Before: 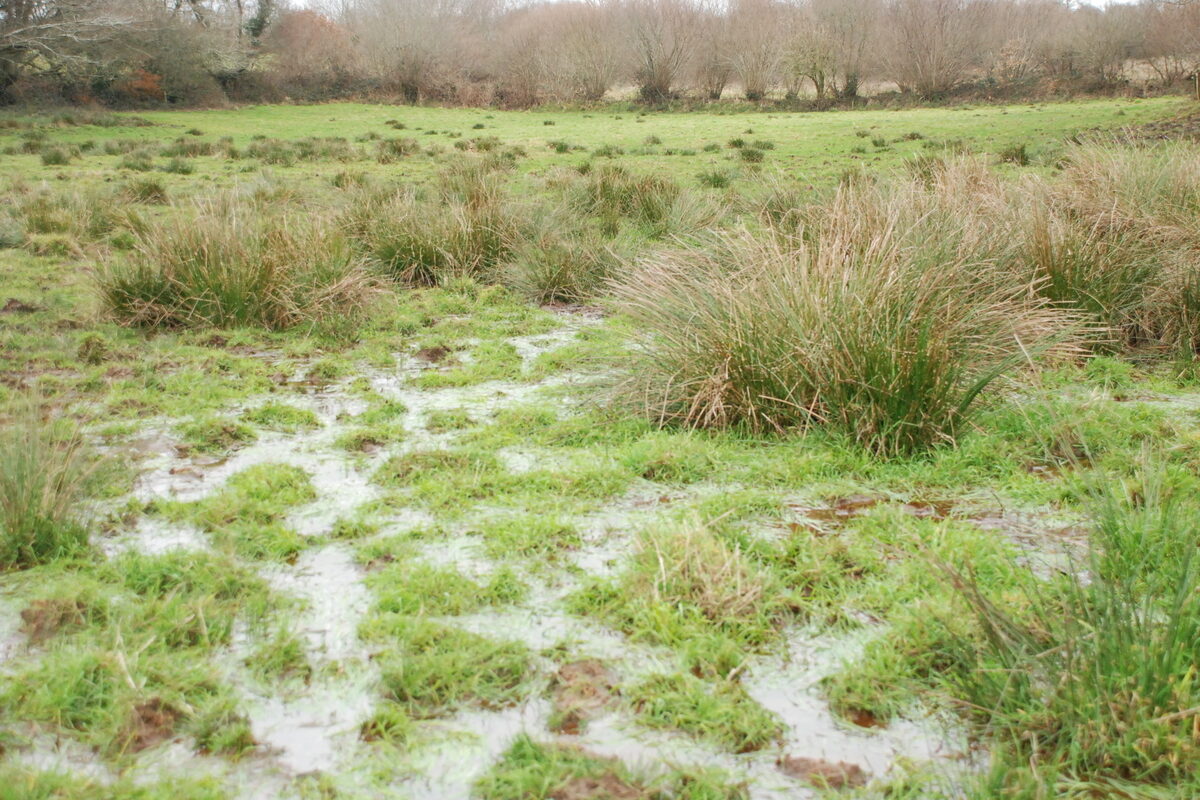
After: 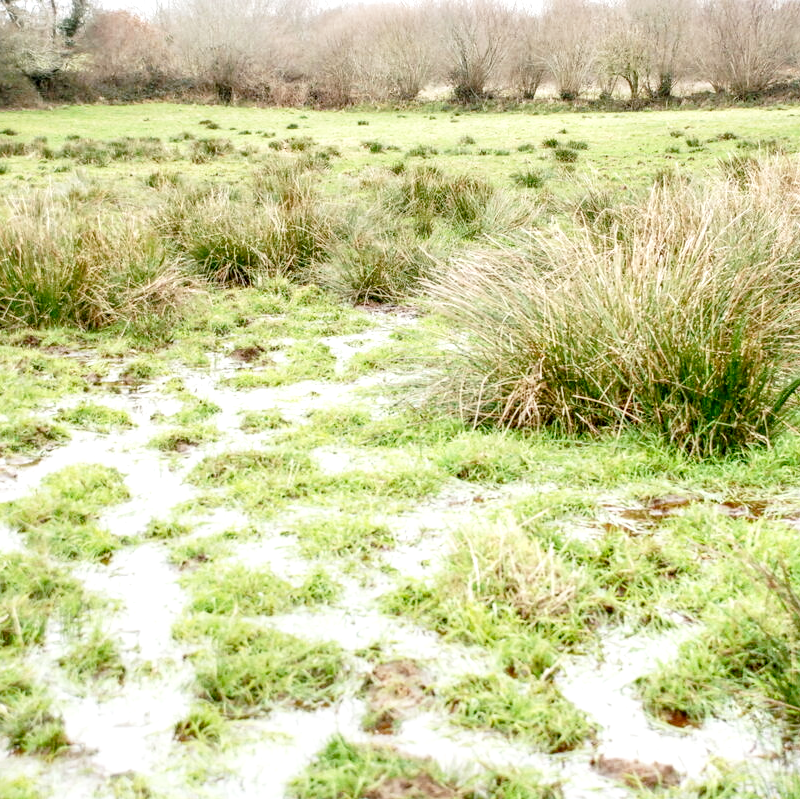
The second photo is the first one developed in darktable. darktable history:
local contrast: highlights 60%, shadows 60%, detail 160%
exposure: exposure -0.064 EV, compensate highlight preservation false
color calibration: illuminant same as pipeline (D50), adaptation none (bypass), gamut compression 1.72
crop and rotate: left 15.546%, right 17.787%
base curve: curves: ch0 [(0, 0) (0.028, 0.03) (0.121, 0.232) (0.46, 0.748) (0.859, 0.968) (1, 1)], preserve colors none
